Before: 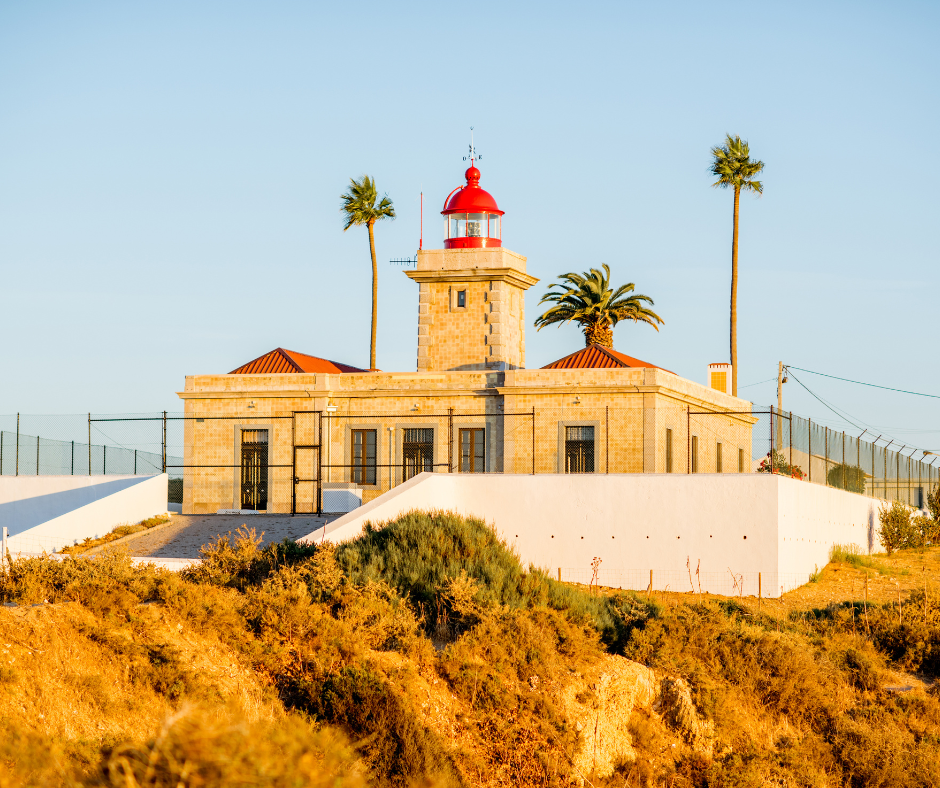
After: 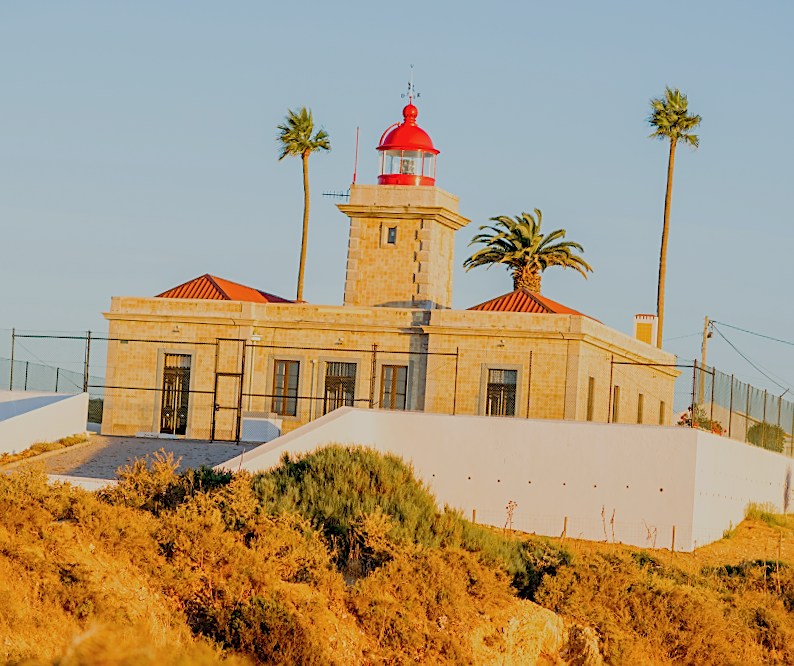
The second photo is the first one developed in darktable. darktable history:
sharpen: on, module defaults
color balance rgb: contrast -30%
crop and rotate: angle -3.27°, left 5.211%, top 5.211%, right 4.607%, bottom 4.607%
